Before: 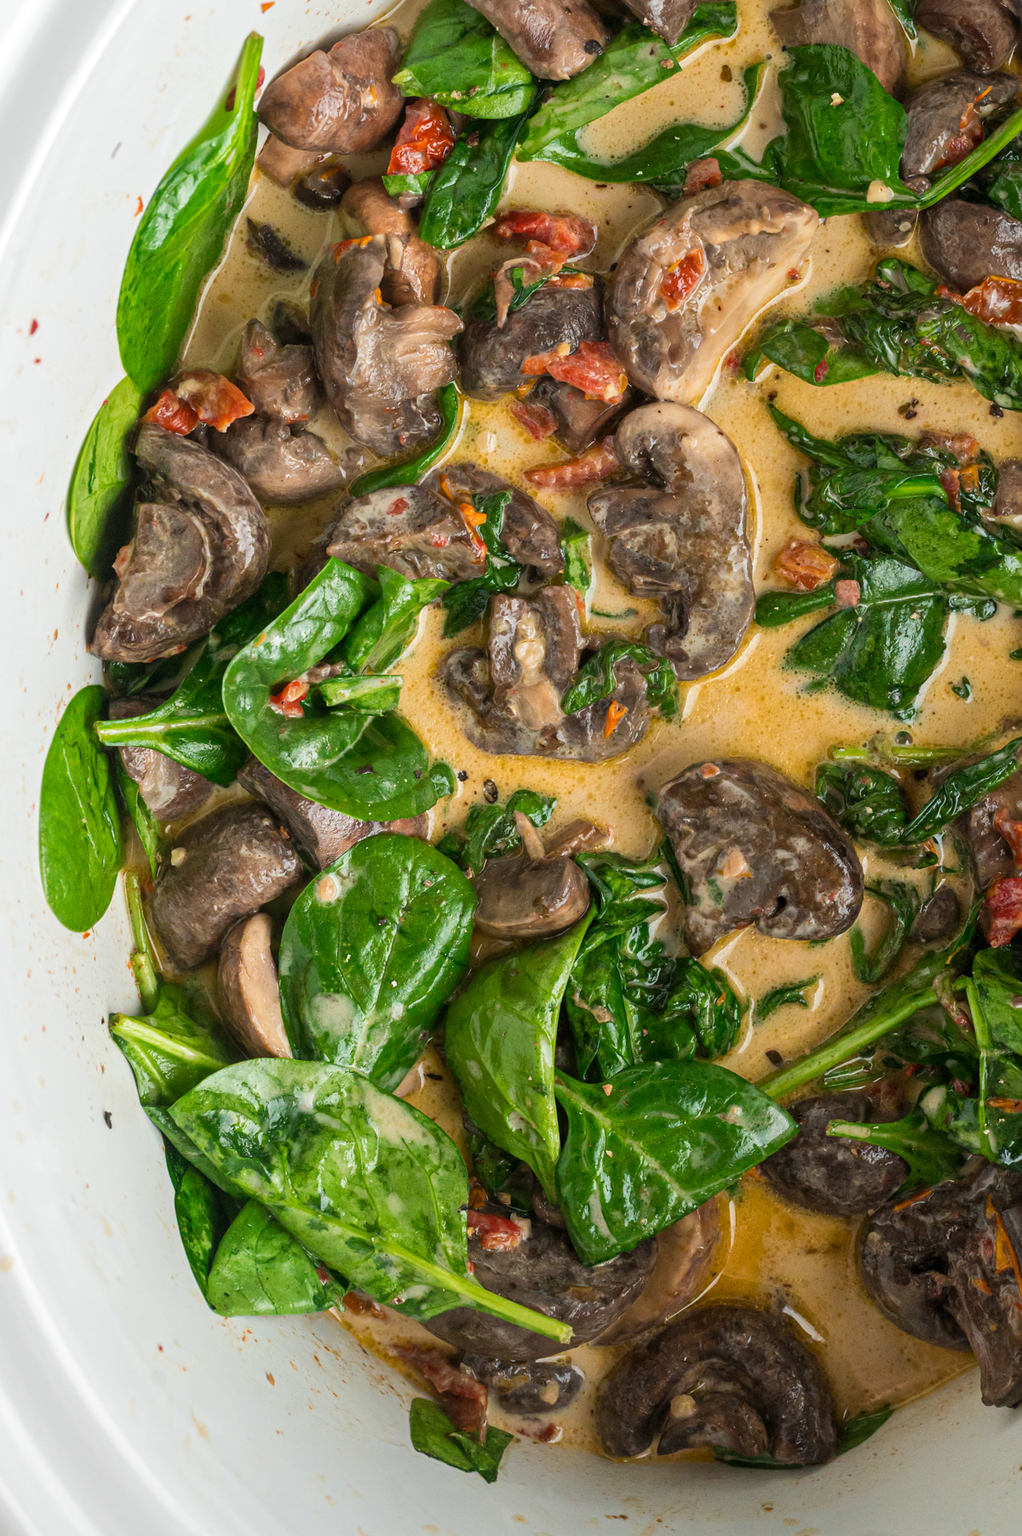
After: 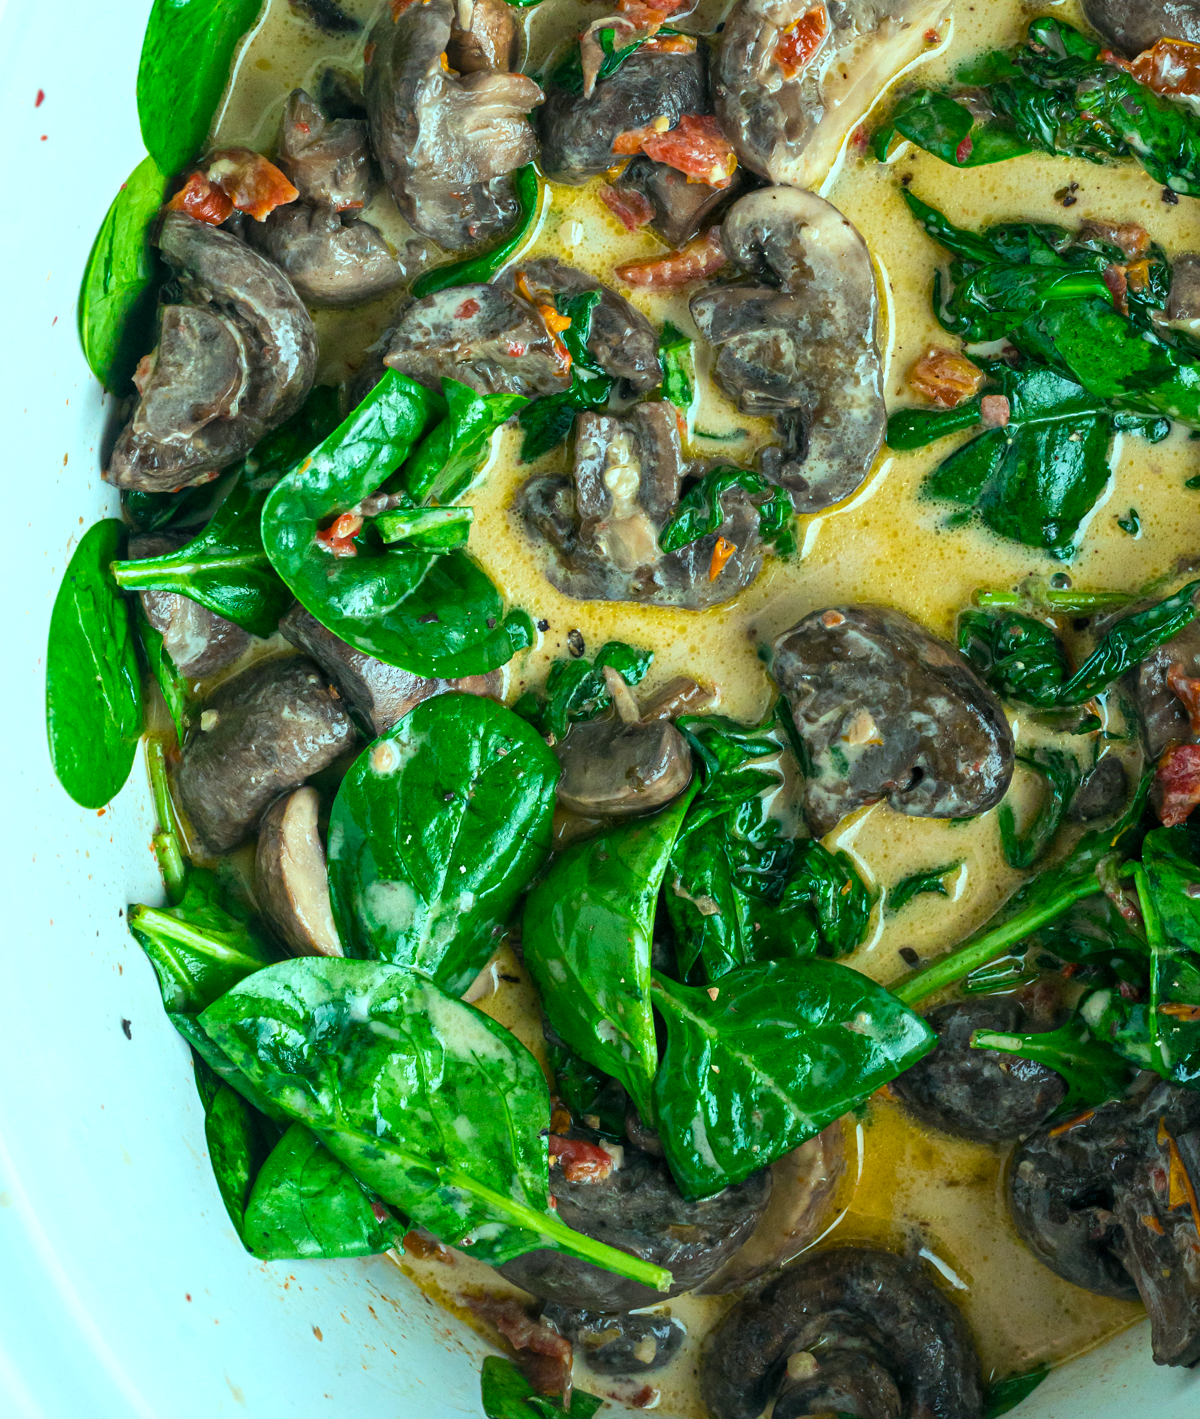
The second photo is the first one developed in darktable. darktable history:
crop and rotate: top 15.886%, bottom 5.425%
color balance rgb: power › luminance -7.664%, power › chroma 2.291%, power › hue 220.75°, highlights gain › chroma 4.001%, highlights gain › hue 200.74°, perceptual saturation grading › global saturation 19.332%, perceptual brilliance grading › global brilliance 9.48%
